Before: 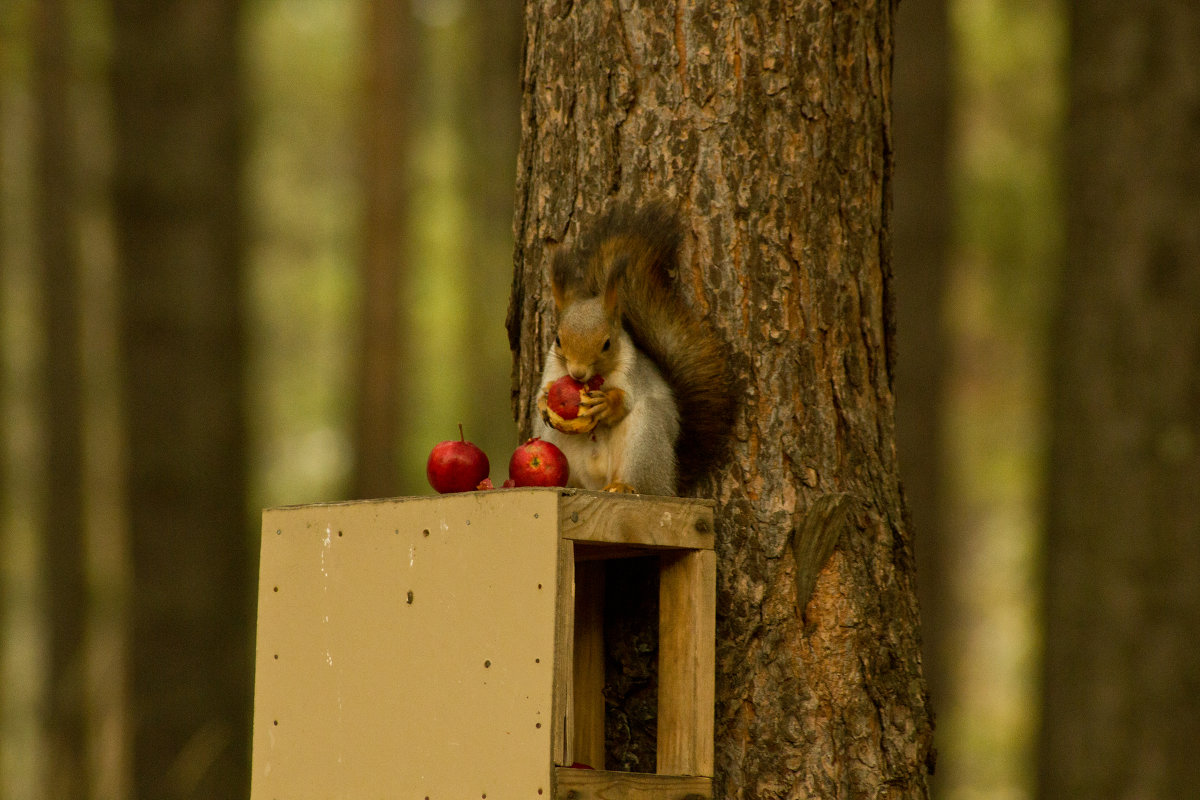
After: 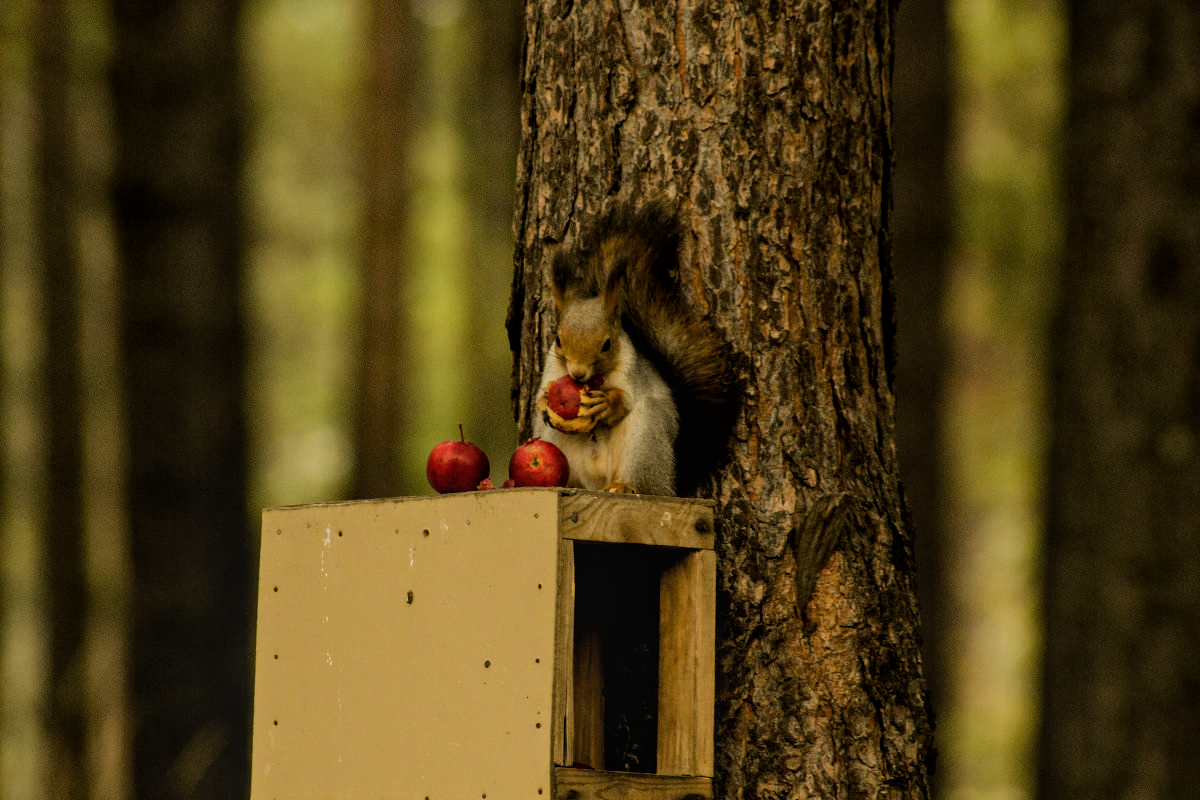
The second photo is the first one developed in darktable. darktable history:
color balance rgb: perceptual saturation grading › global saturation 0.373%, global vibrance 9.715%
filmic rgb: black relative exposure -5.14 EV, white relative exposure 3.96 EV, hardness 2.89, contrast 1.301, highlights saturation mix -30.58%
local contrast: detail 110%
